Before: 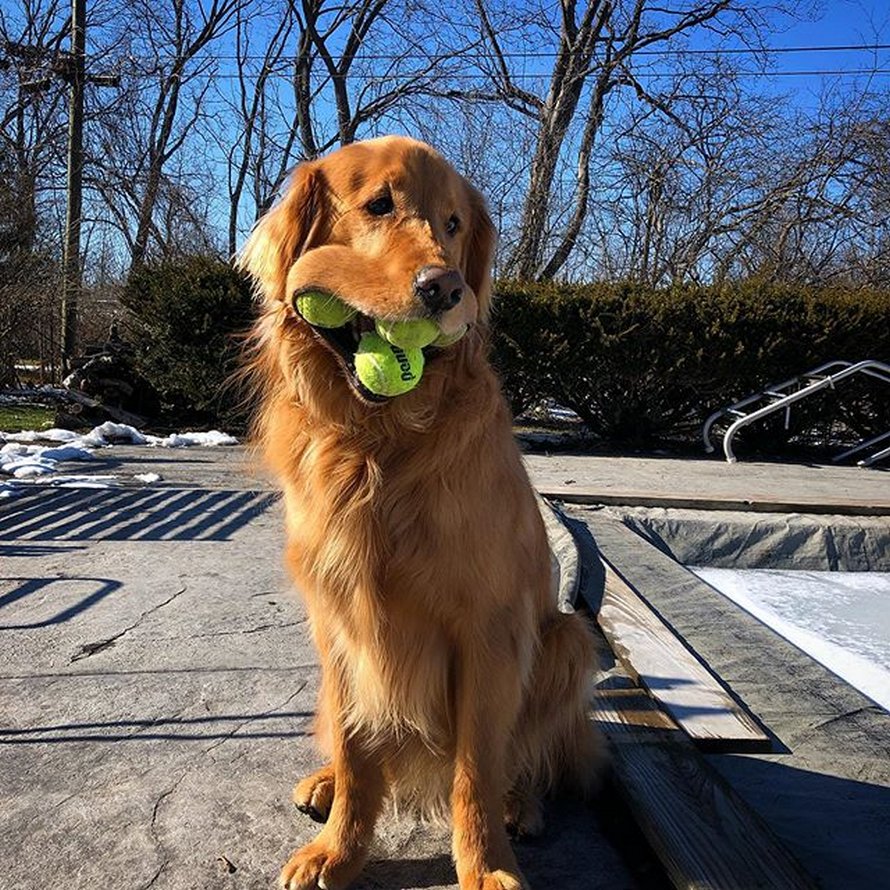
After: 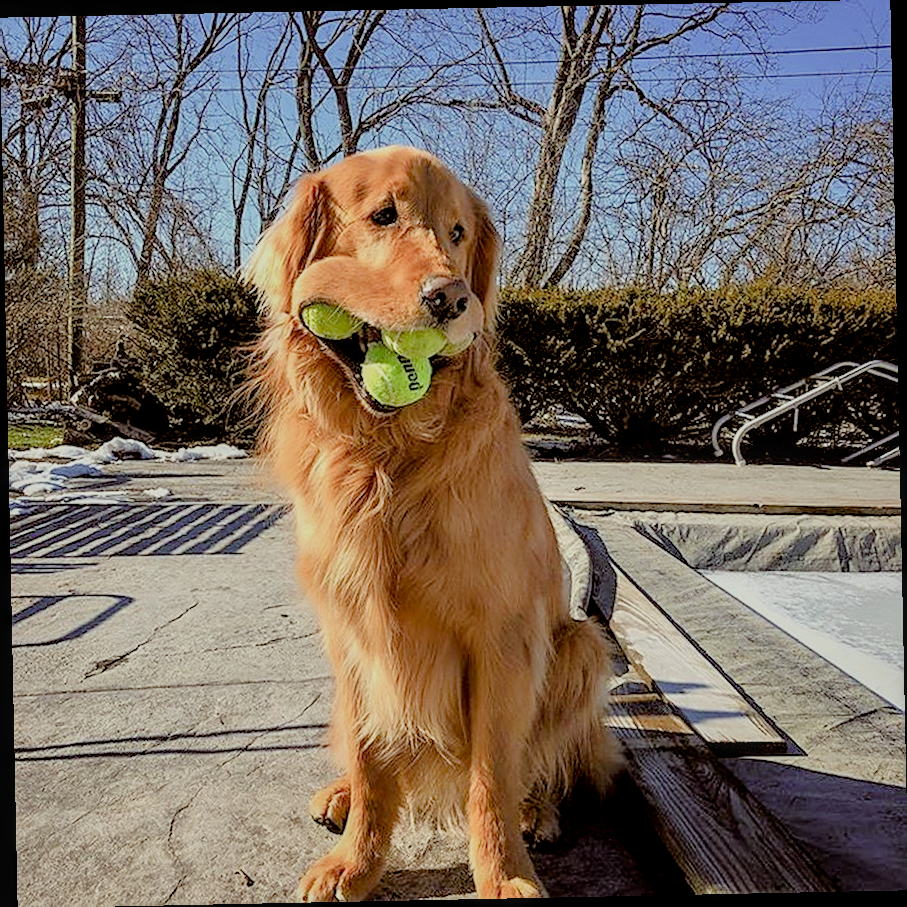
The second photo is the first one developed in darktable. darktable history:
color balance: lift [1.001, 1.007, 1, 0.993], gamma [1.023, 1.026, 1.01, 0.974], gain [0.964, 1.059, 1.073, 0.927]
white balance: emerald 1
sharpen: radius 1.864, amount 0.398, threshold 1.271
filmic rgb: black relative exposure -4.42 EV, white relative exposure 6.58 EV, hardness 1.85, contrast 0.5
exposure: black level correction 0.001, exposure 1.398 EV, compensate exposure bias true, compensate highlight preservation false
rotate and perspective: rotation -1.17°, automatic cropping off
local contrast: detail 130%
